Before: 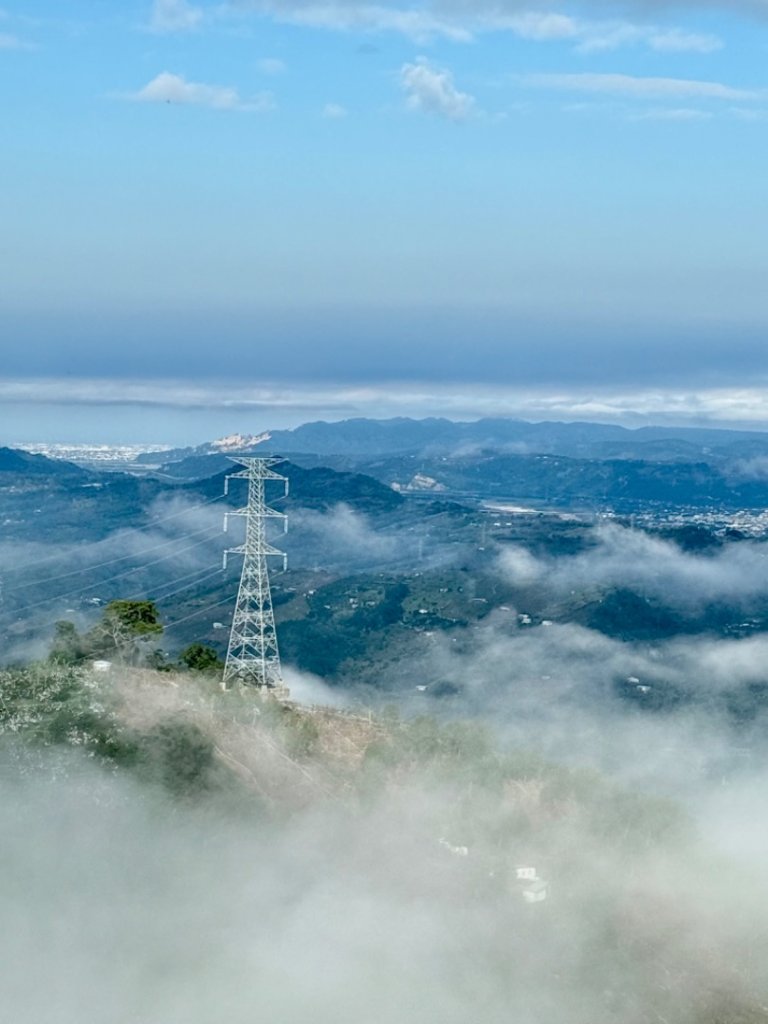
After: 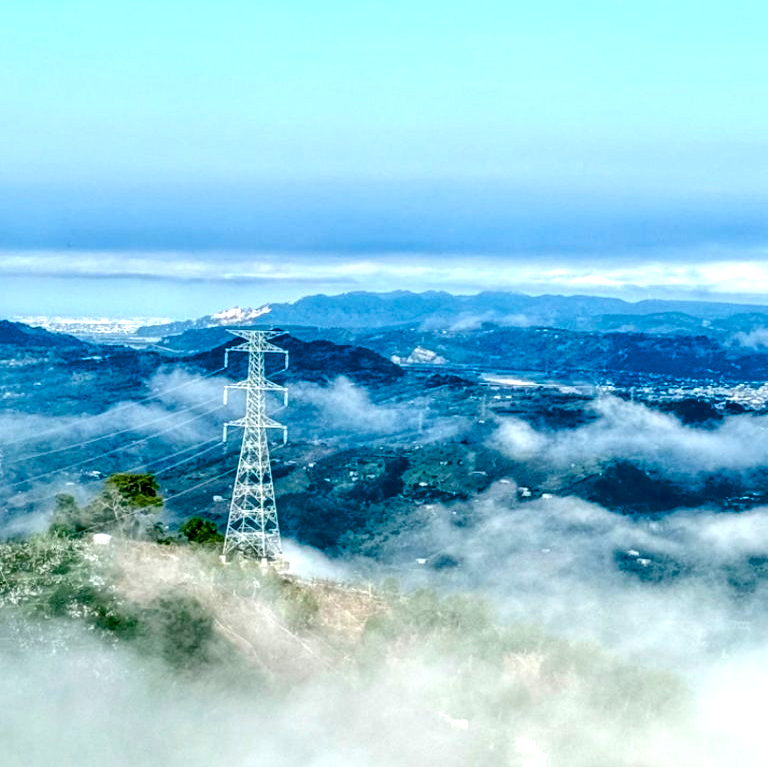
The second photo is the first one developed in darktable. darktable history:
color balance rgb: global offset › luminance -0.853%, linear chroma grading › global chroma 15.337%, perceptual saturation grading › global saturation 20%, perceptual saturation grading › highlights -25.882%, perceptual saturation grading › shadows 24.09%, global vibrance 16.024%, saturation formula JzAzBz (2021)
exposure: black level correction 0, exposure 0.702 EV, compensate highlight preservation false
crop and rotate: top 12.492%, bottom 12.535%
local contrast: detail 130%
